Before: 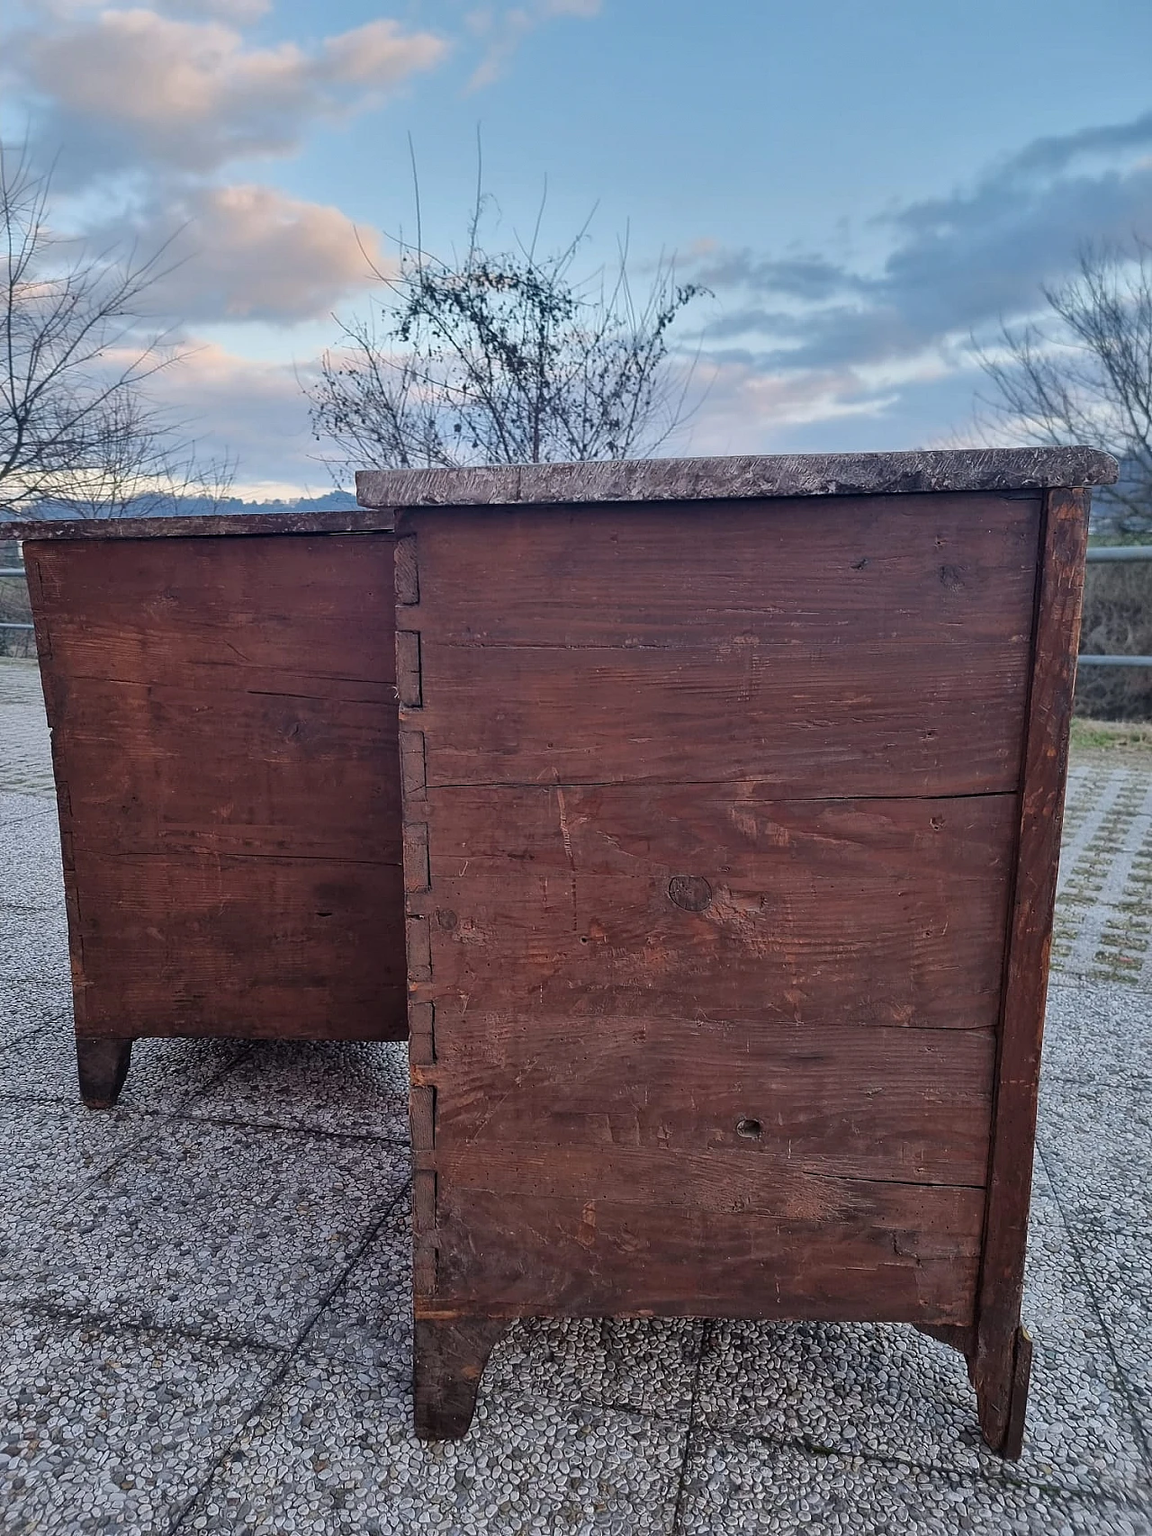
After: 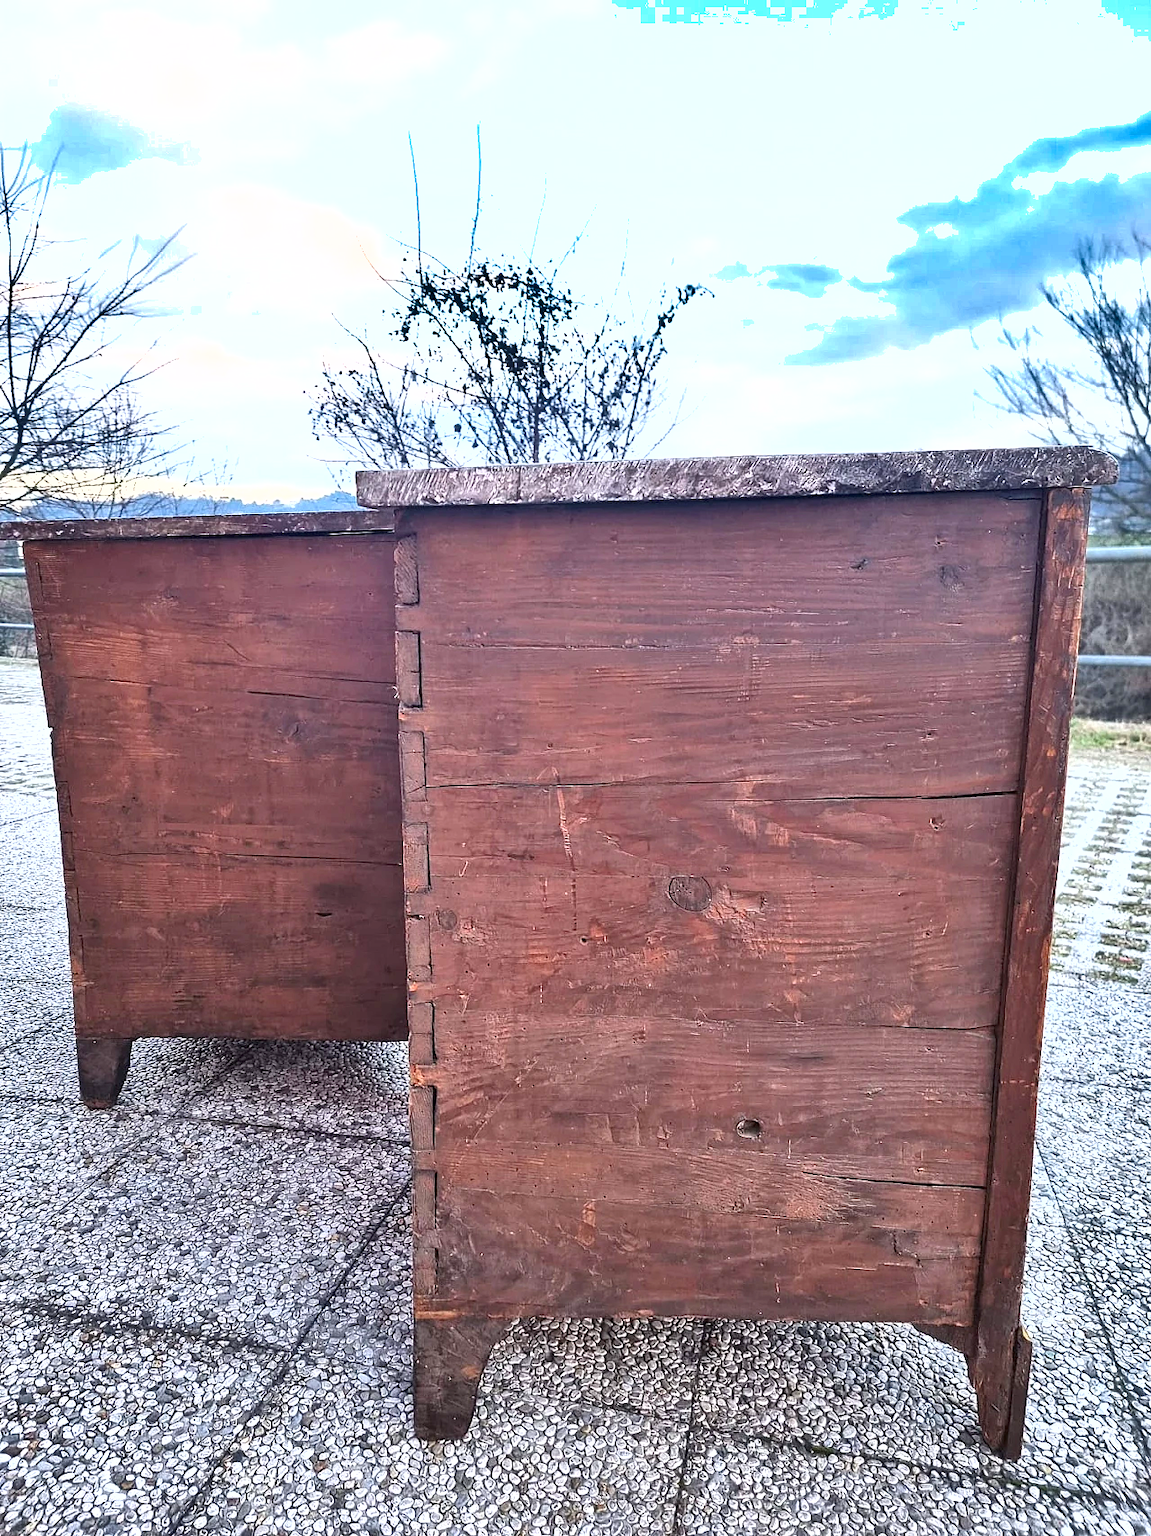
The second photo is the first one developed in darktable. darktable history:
shadows and highlights: radius 118.06, shadows 41.99, highlights -62.37, soften with gaussian
exposure: black level correction 0, exposure 1.518 EV, compensate highlight preservation false
